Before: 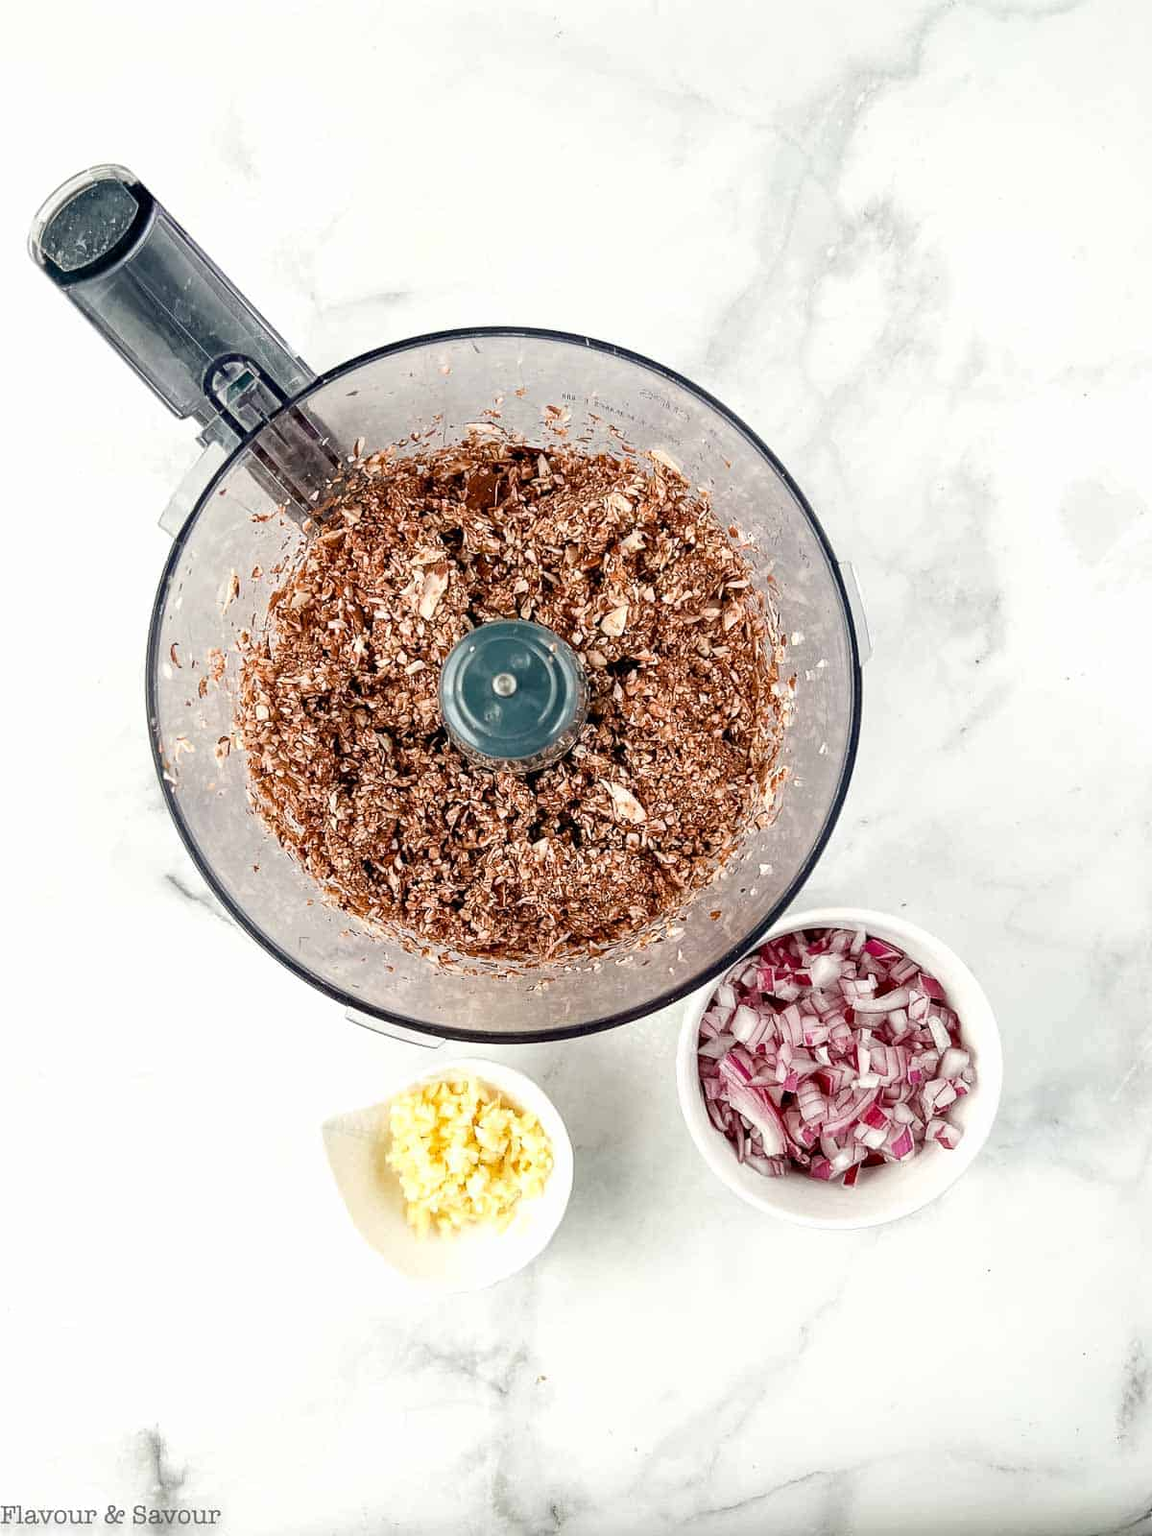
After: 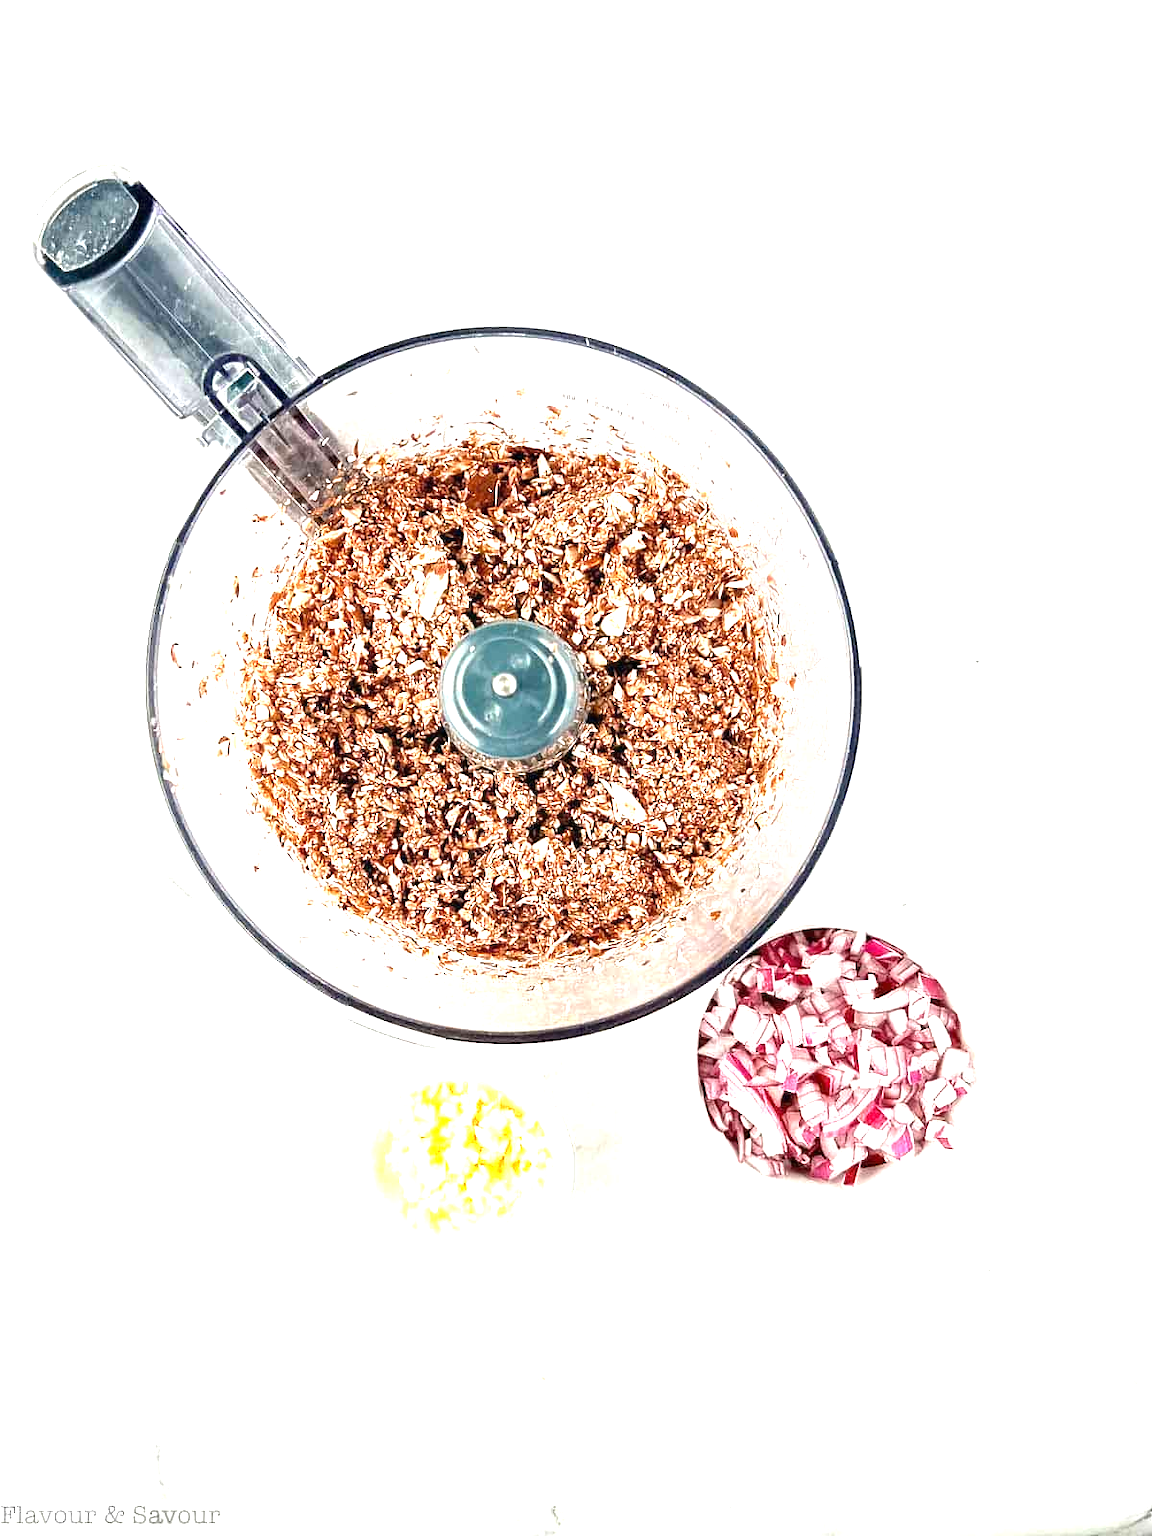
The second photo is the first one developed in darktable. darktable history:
exposure: black level correction 0, exposure 1.438 EV, compensate exposure bias true, compensate highlight preservation false
